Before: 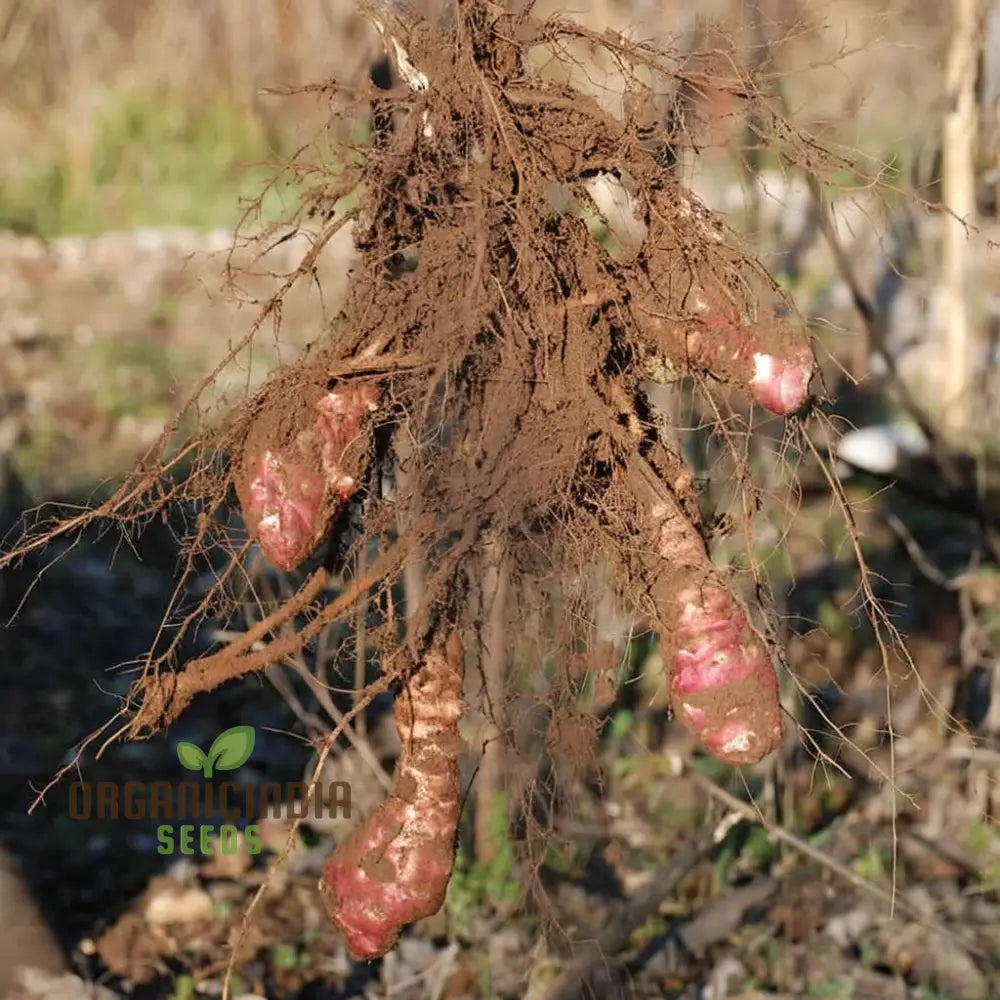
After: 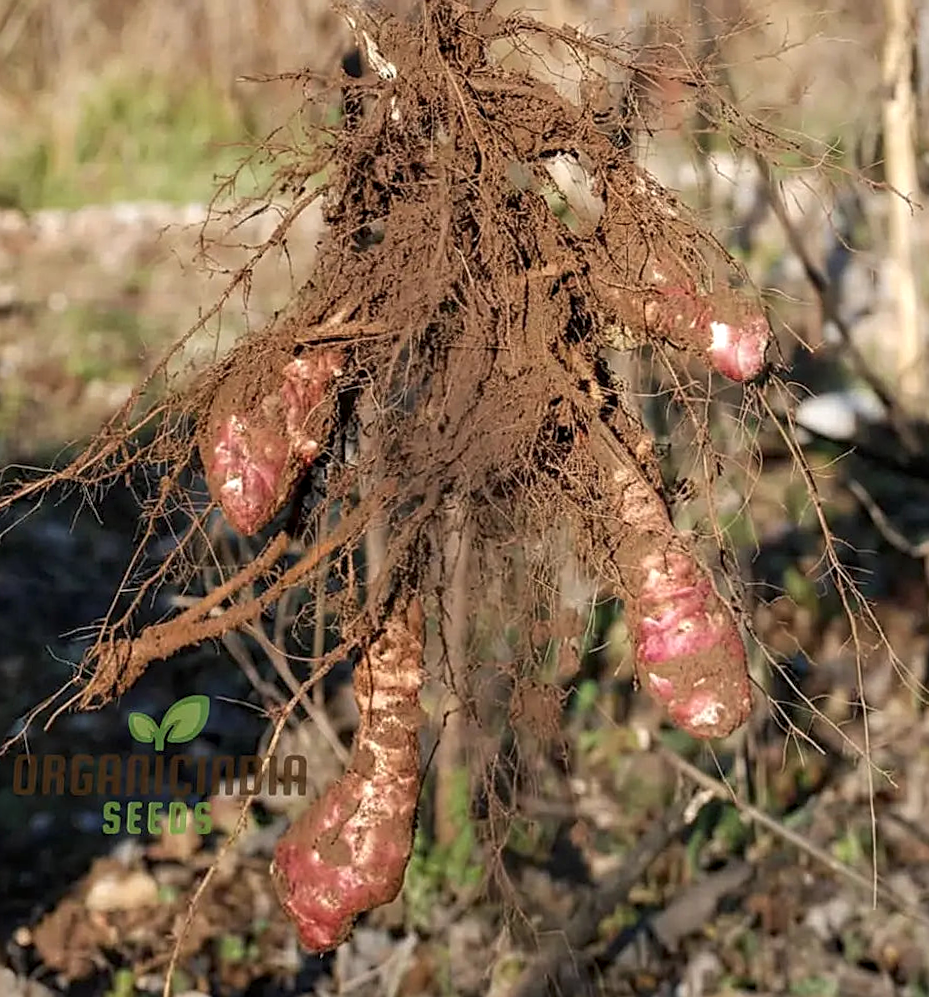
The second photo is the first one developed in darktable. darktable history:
sharpen: on, module defaults
rotate and perspective: rotation 0.215°, lens shift (vertical) -0.139, crop left 0.069, crop right 0.939, crop top 0.002, crop bottom 0.996
local contrast: on, module defaults
